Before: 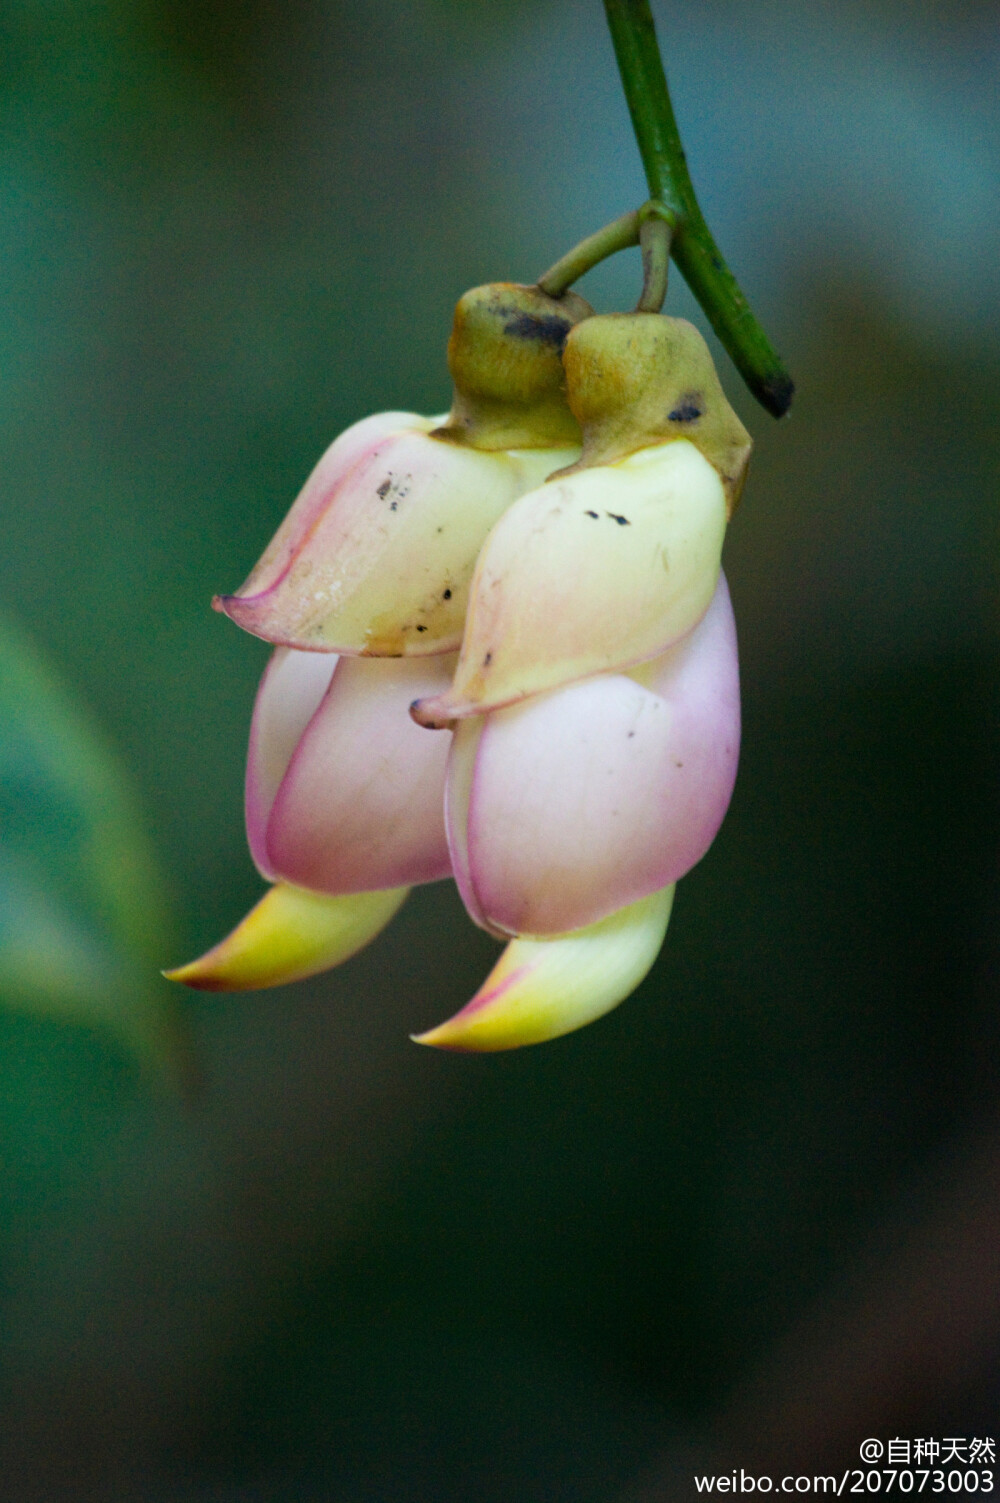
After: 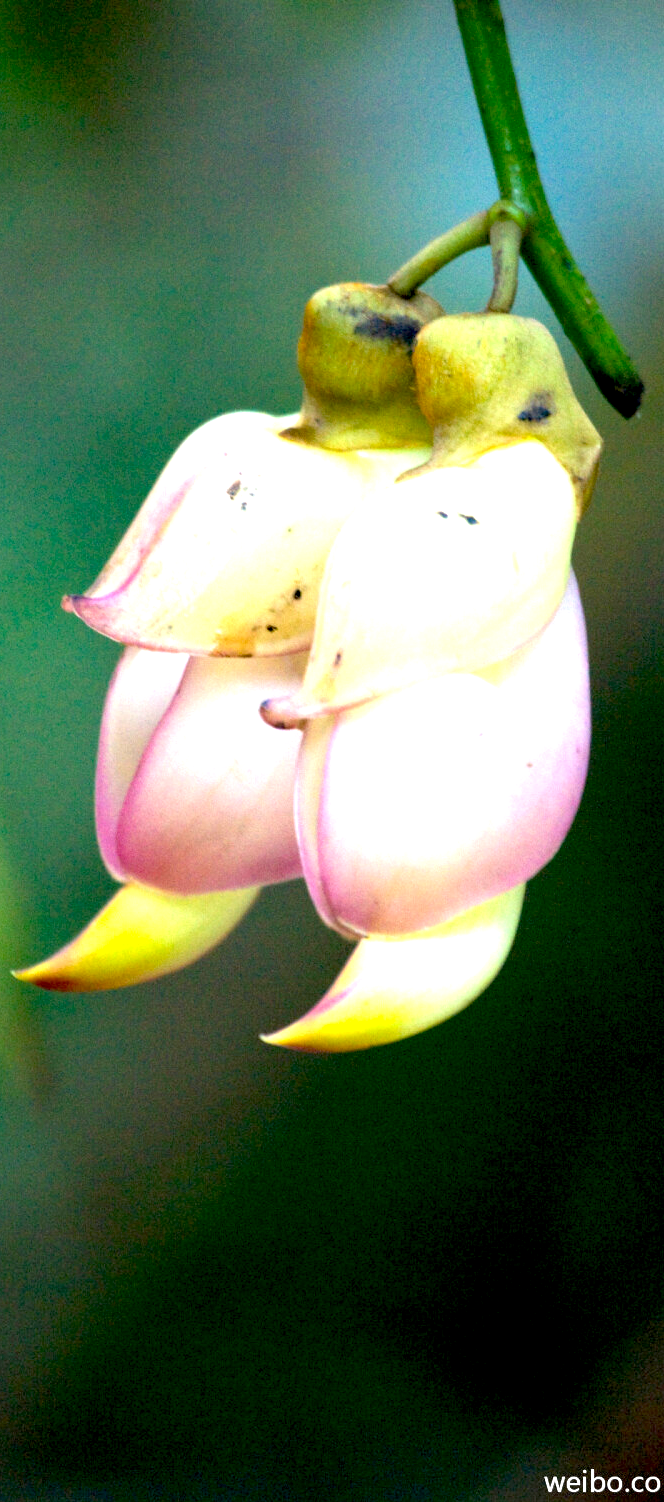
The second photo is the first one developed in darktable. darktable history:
exposure: black level correction 0.008, exposure 1.419 EV, compensate highlight preservation false
crop and rotate: left 15.061%, right 18.517%
